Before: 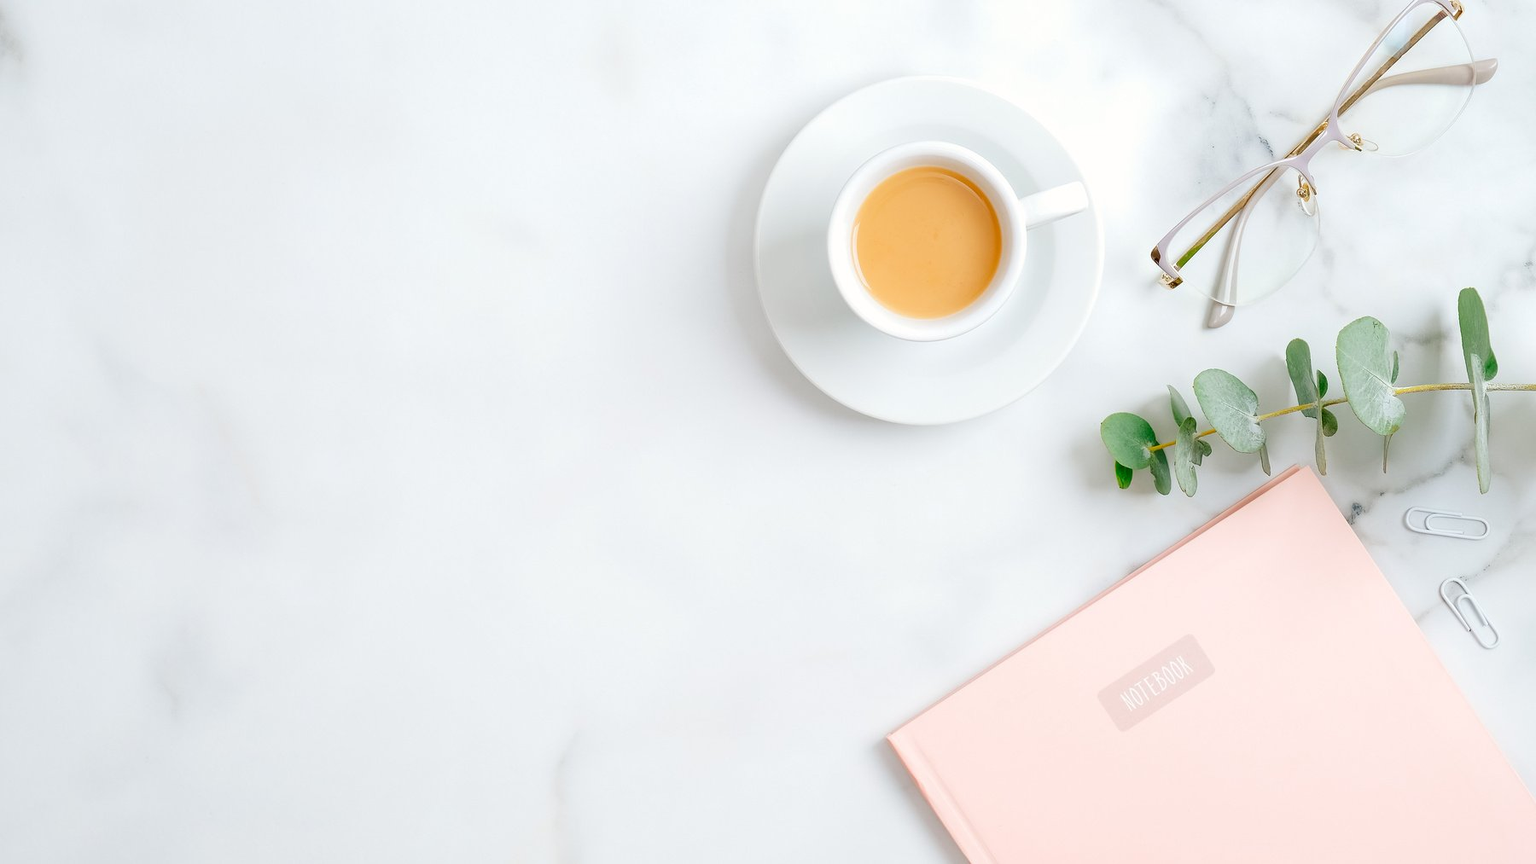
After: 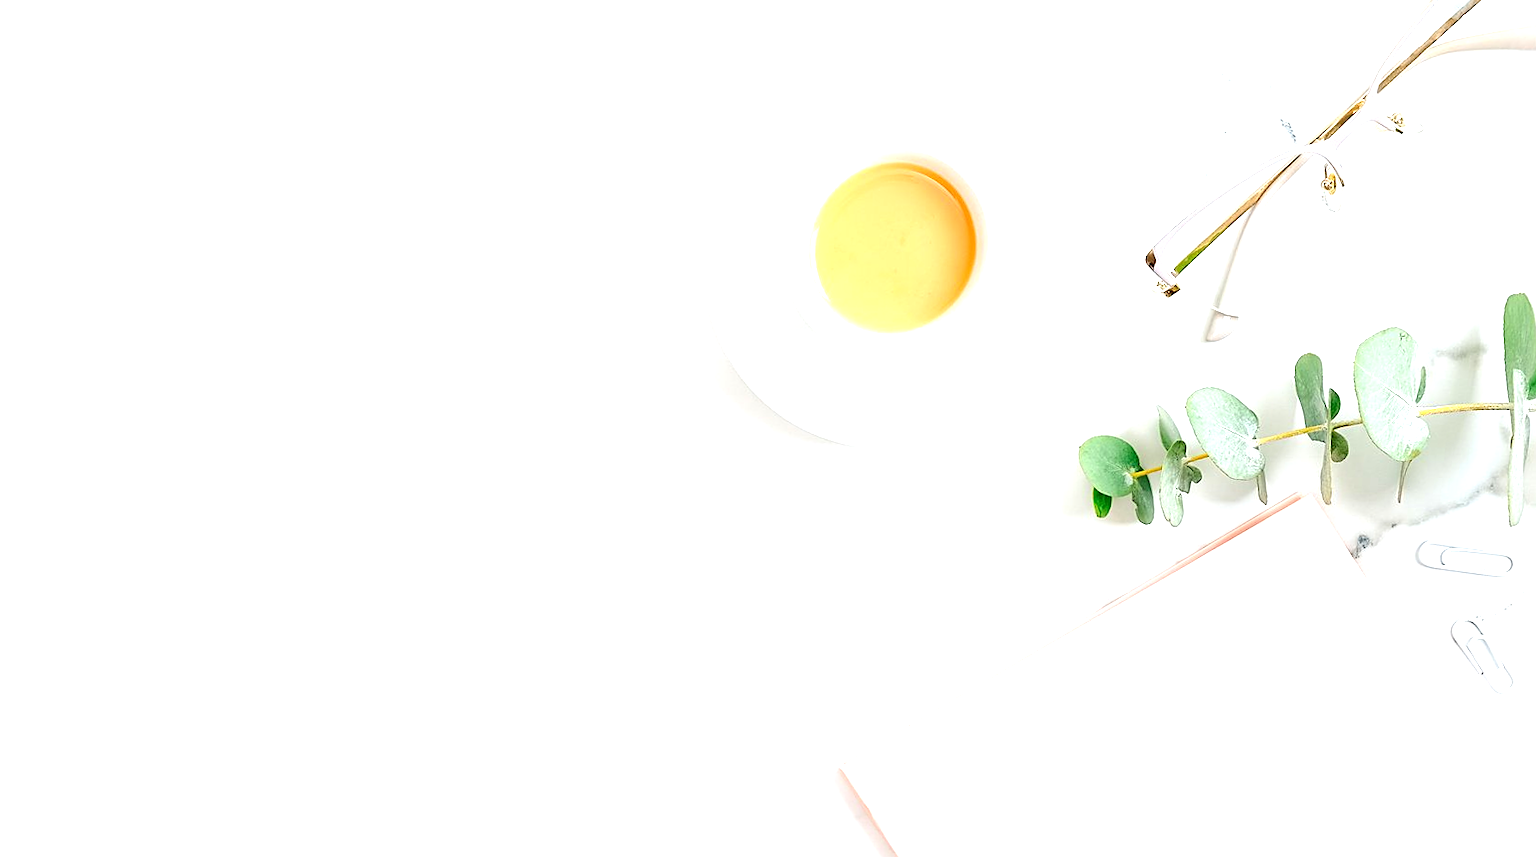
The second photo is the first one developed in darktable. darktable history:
exposure: exposure 1 EV, compensate highlight preservation false
sharpen: on, module defaults
rotate and perspective: rotation 0.062°, lens shift (vertical) 0.115, lens shift (horizontal) -0.133, crop left 0.047, crop right 0.94, crop top 0.061, crop bottom 0.94
